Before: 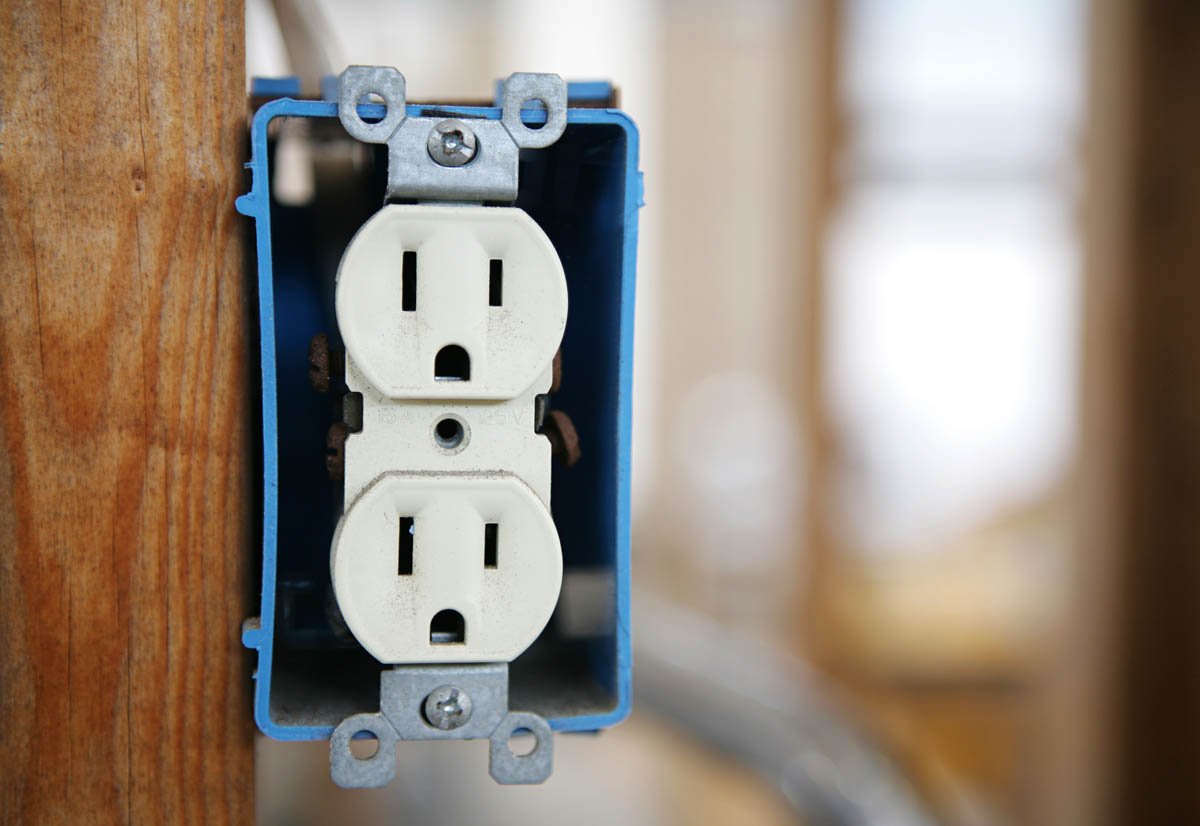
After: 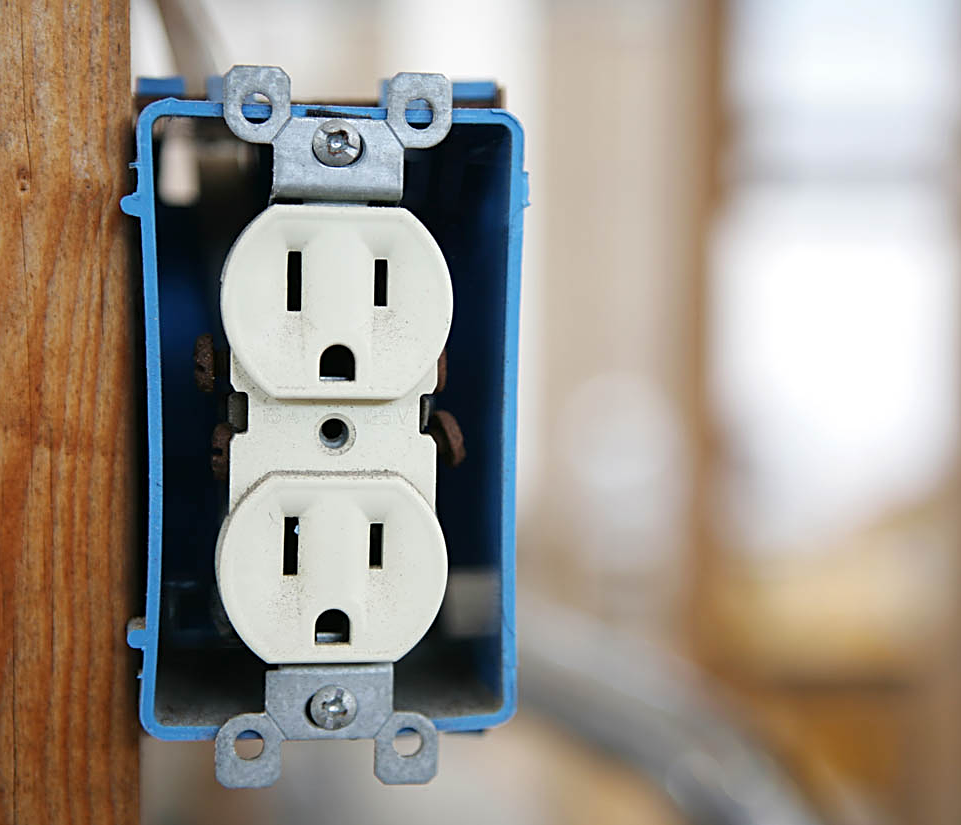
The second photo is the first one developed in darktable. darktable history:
crop and rotate: left 9.592%, right 10.252%
sharpen: on, module defaults
